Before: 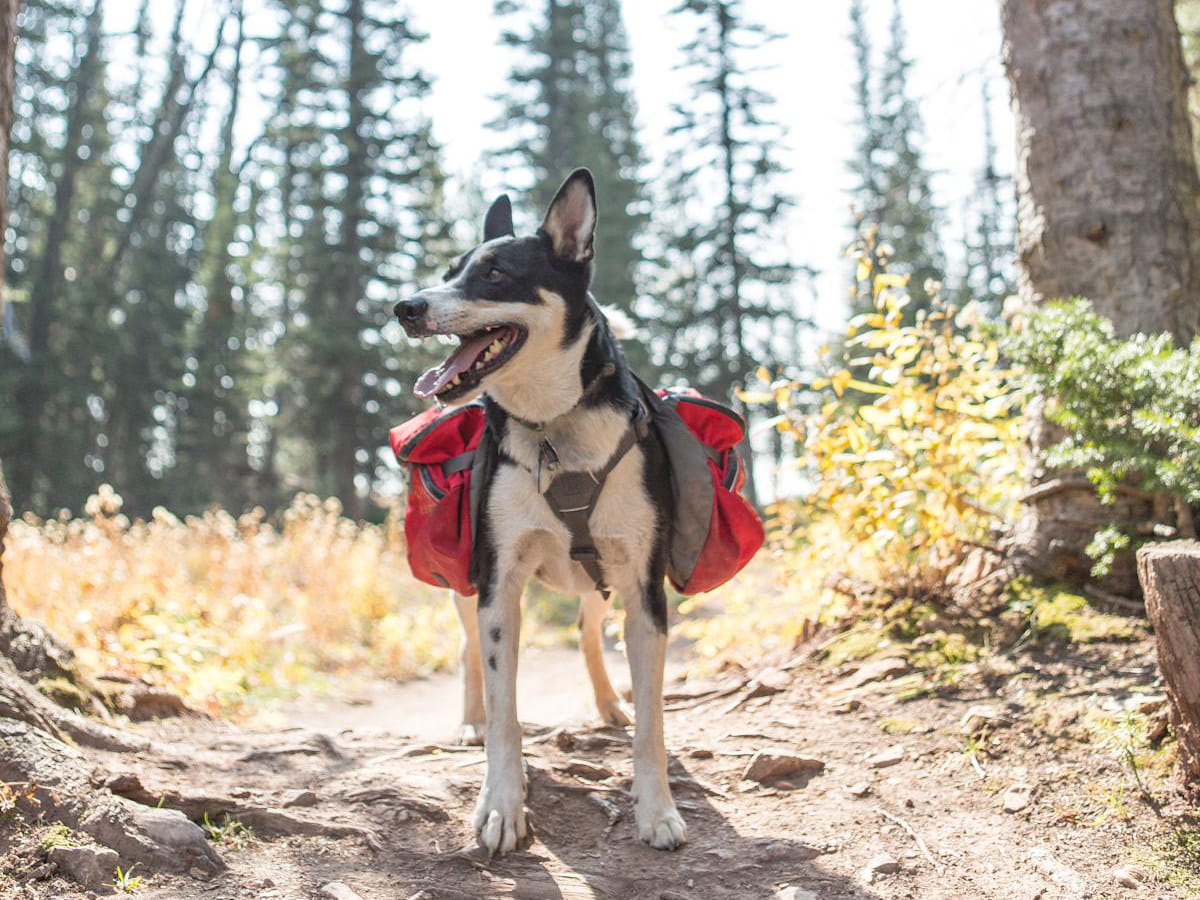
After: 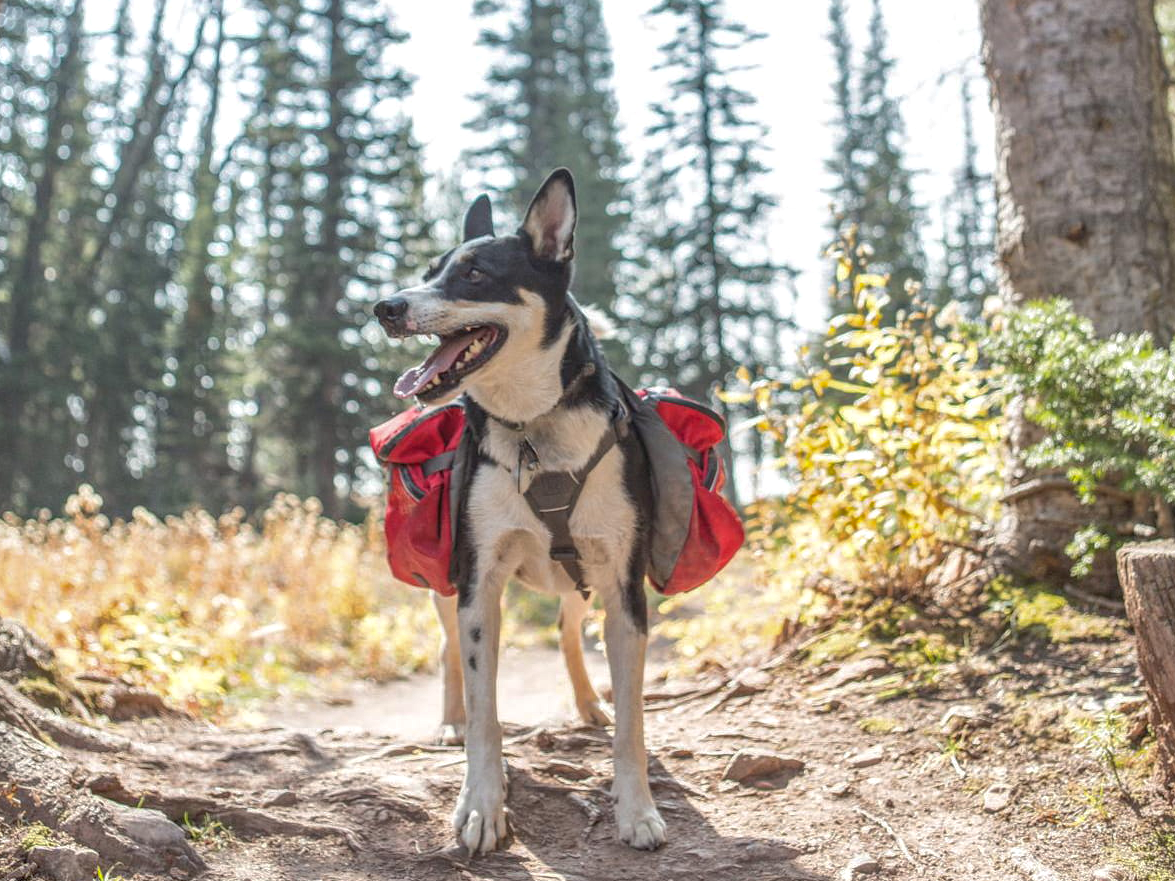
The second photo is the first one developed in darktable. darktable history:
shadows and highlights: on, module defaults
crop: left 1.743%, right 0.268%, bottom 2.011%
local contrast: highlights 0%, shadows 0%, detail 133%
